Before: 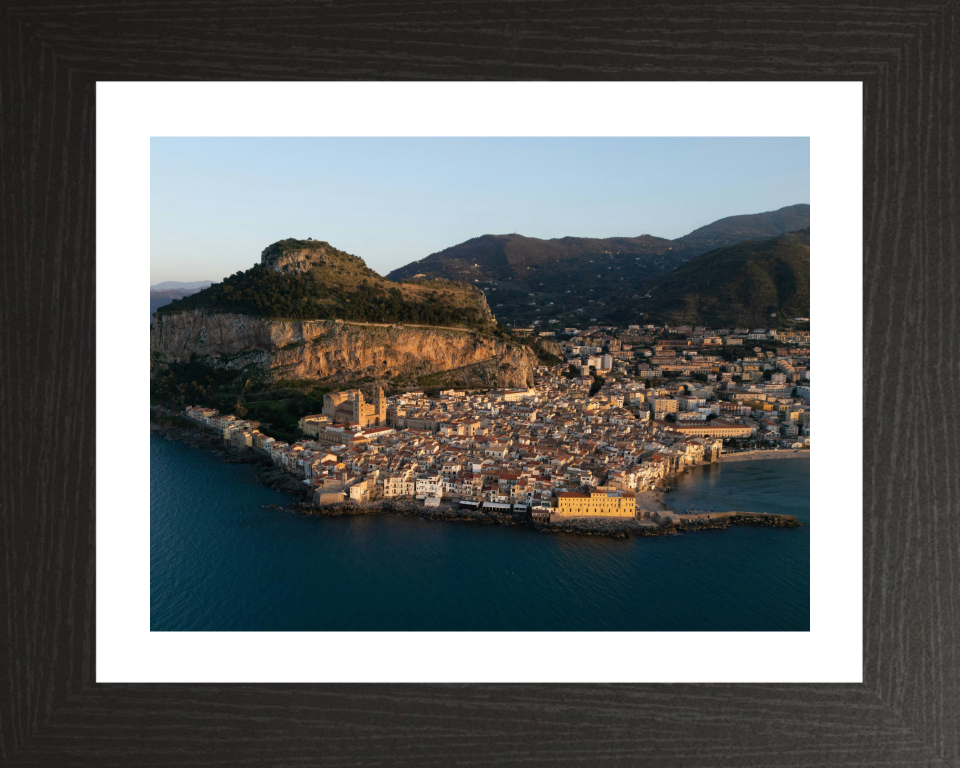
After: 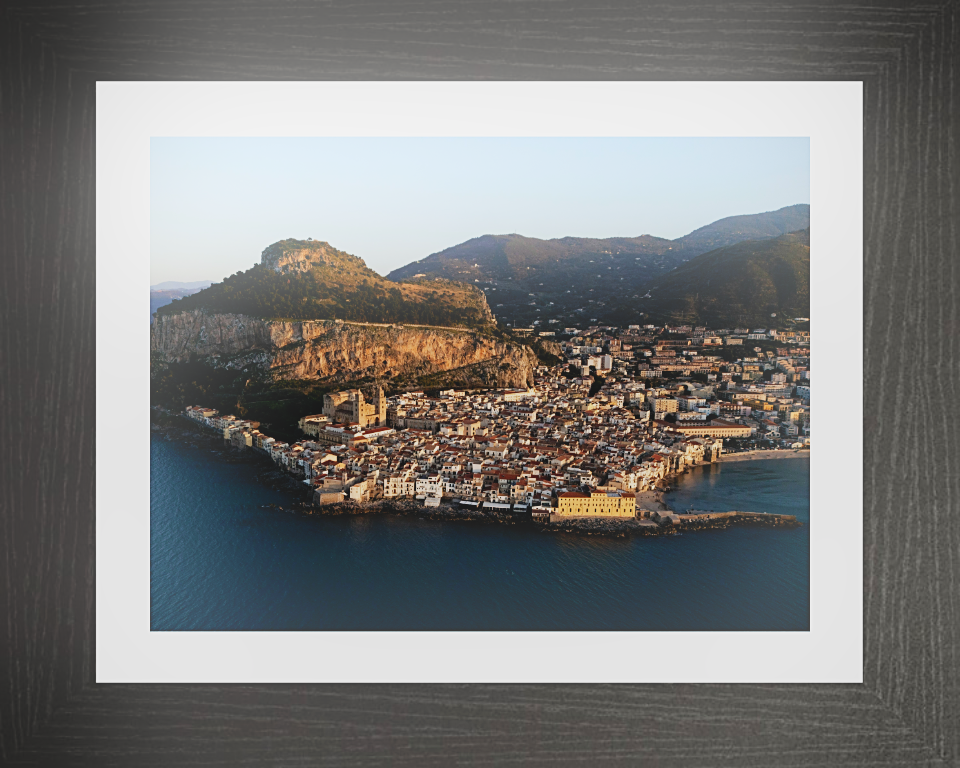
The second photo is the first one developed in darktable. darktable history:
bloom: on, module defaults
sharpen: on, module defaults
sigmoid: skew -0.2, preserve hue 0%, red attenuation 0.1, red rotation 0.035, green attenuation 0.1, green rotation -0.017, blue attenuation 0.15, blue rotation -0.052, base primaries Rec2020
